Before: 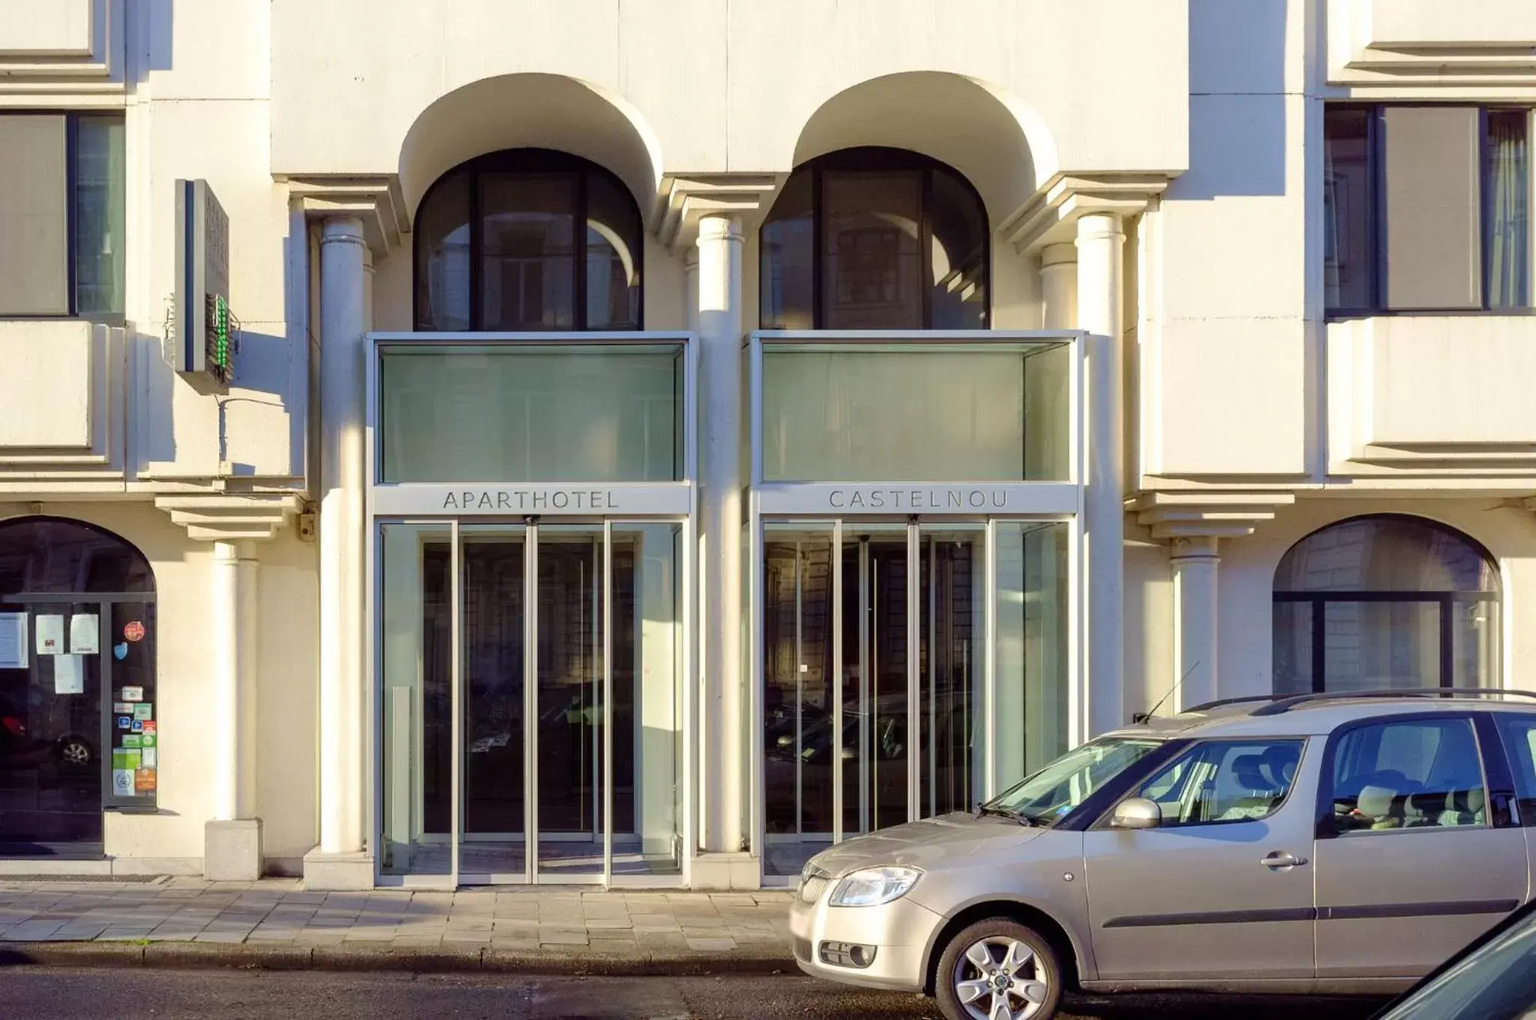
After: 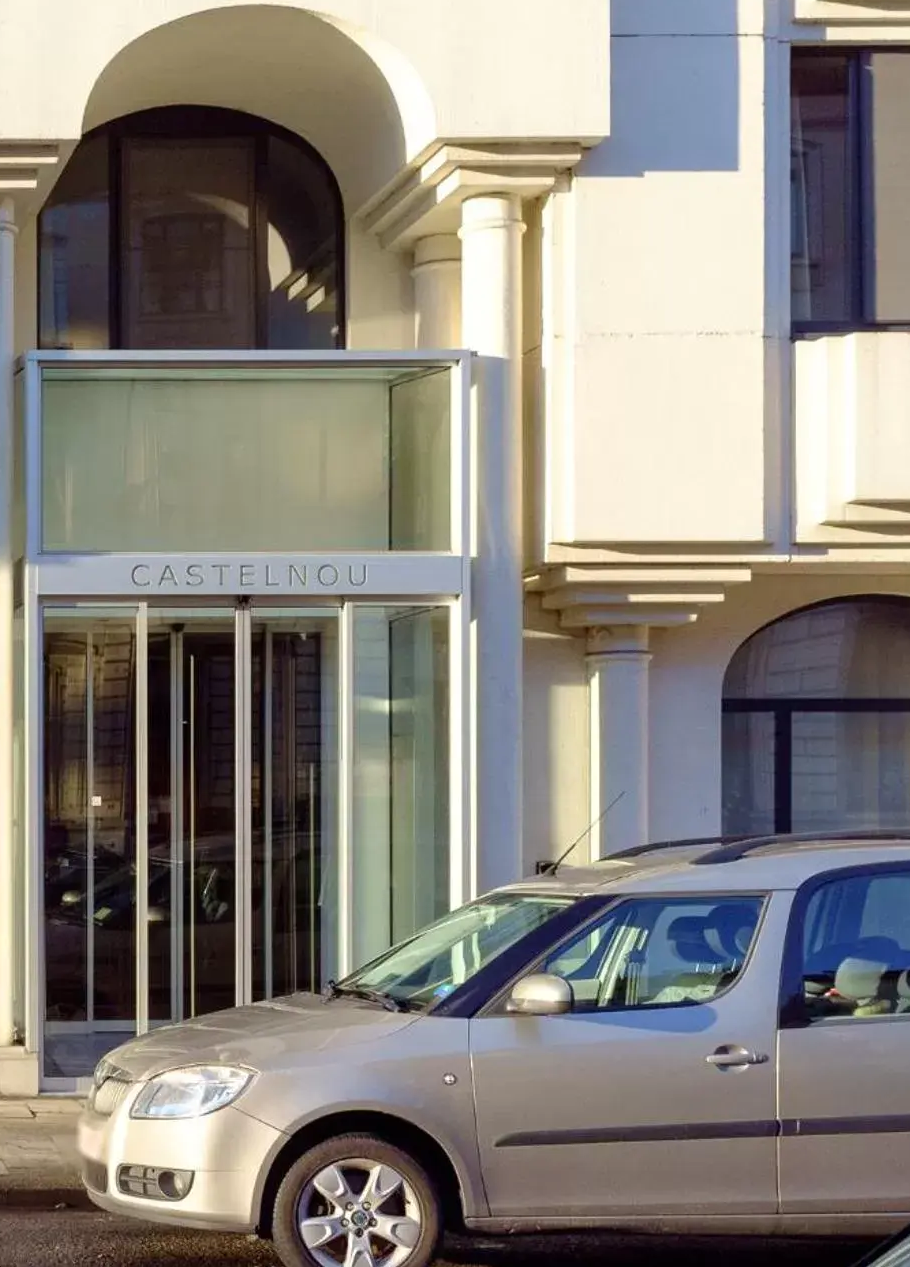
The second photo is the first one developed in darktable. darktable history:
crop: left 47.628%, top 6.643%, right 7.874%
tone equalizer: on, module defaults
